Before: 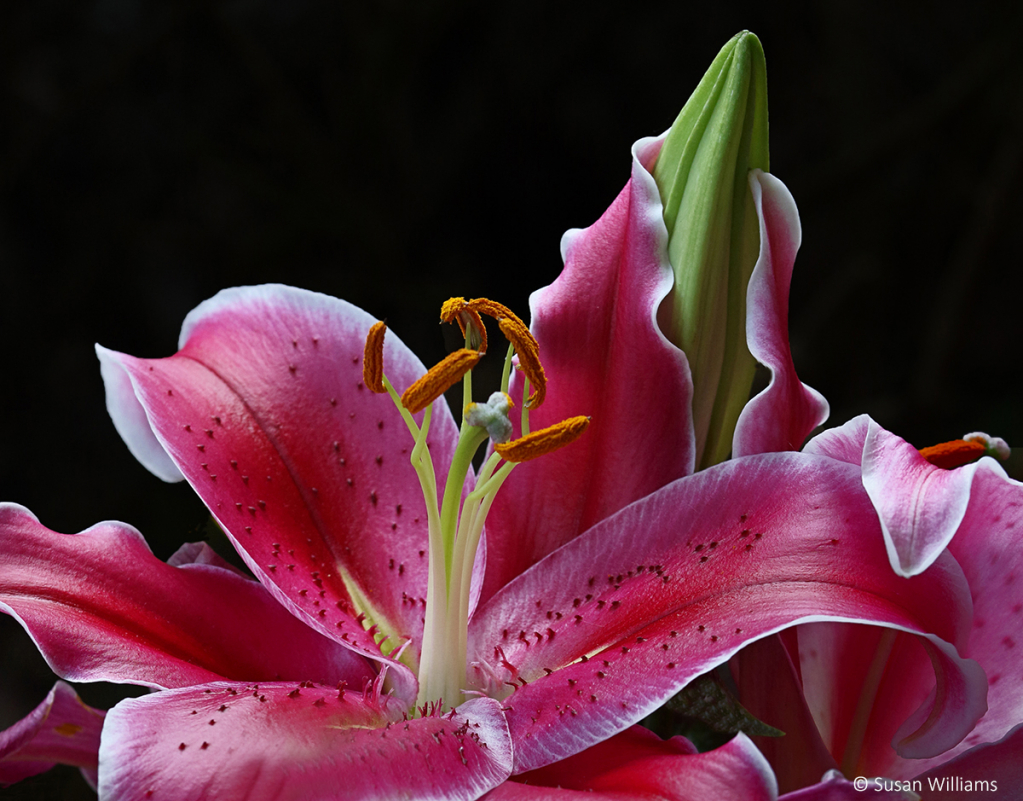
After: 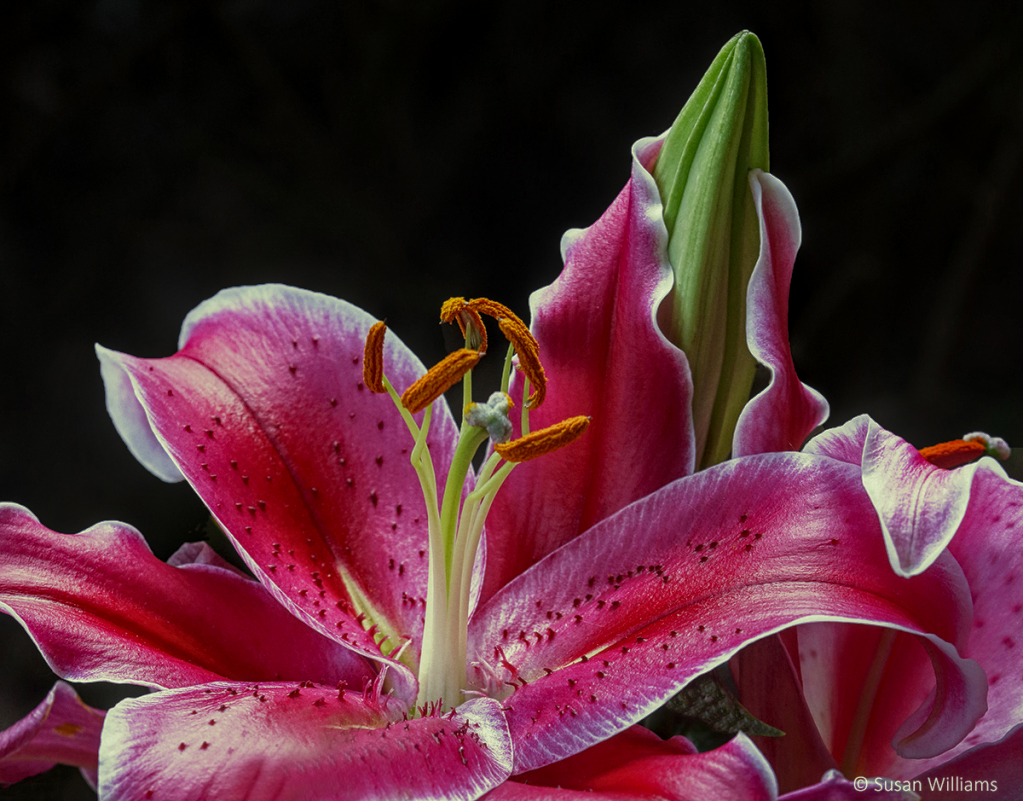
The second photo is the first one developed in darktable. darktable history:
local contrast: highlights 66%, shadows 33%, detail 166%, midtone range 0.2
exposure: black level correction 0.002, compensate highlight preservation false
split-toning: shadows › hue 290.82°, shadows › saturation 0.34, highlights › saturation 0.38, balance 0, compress 50%
